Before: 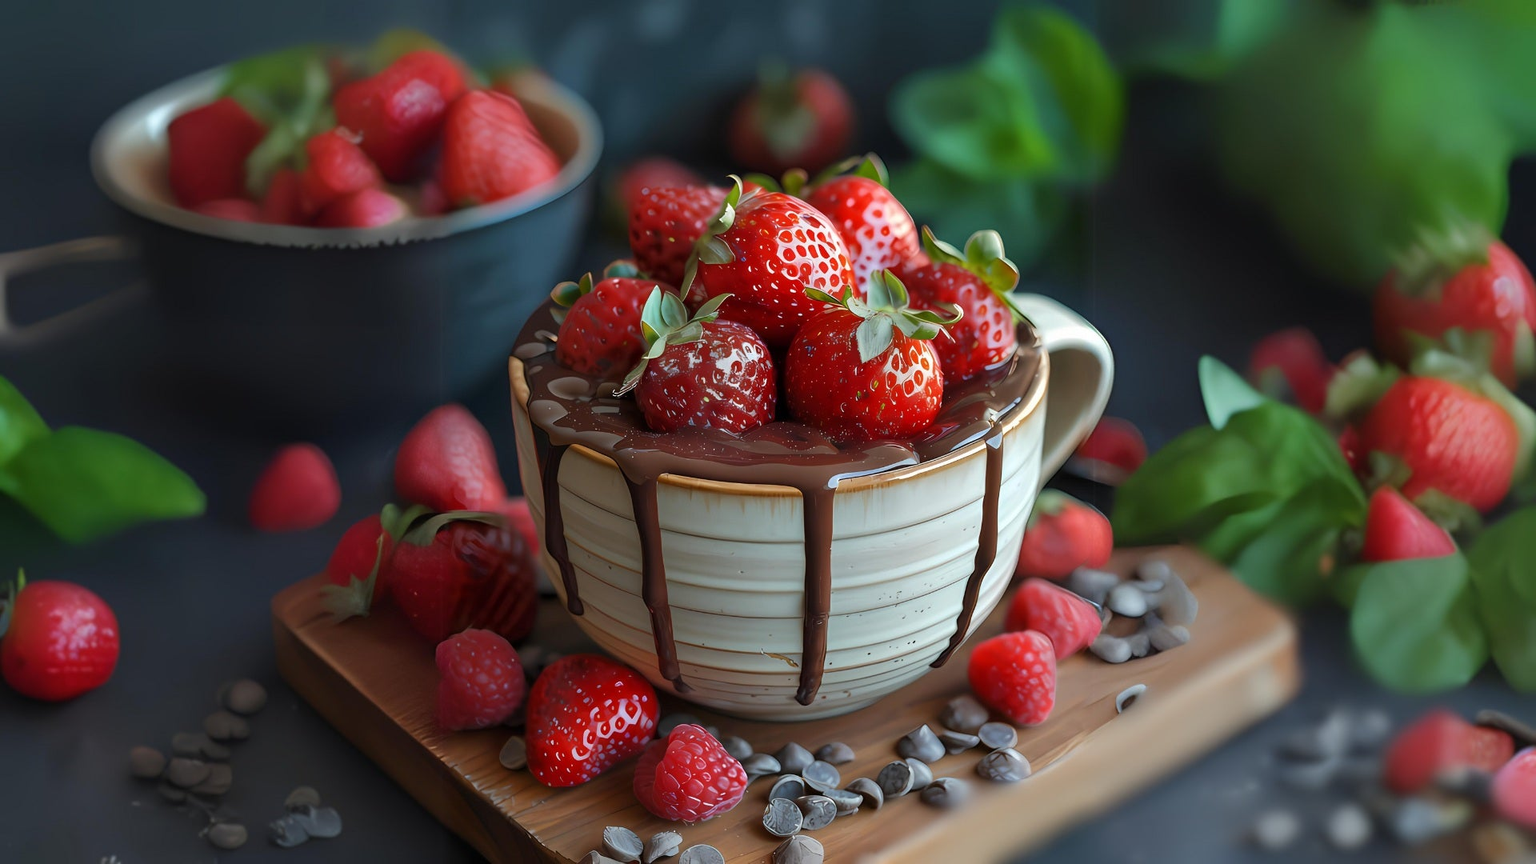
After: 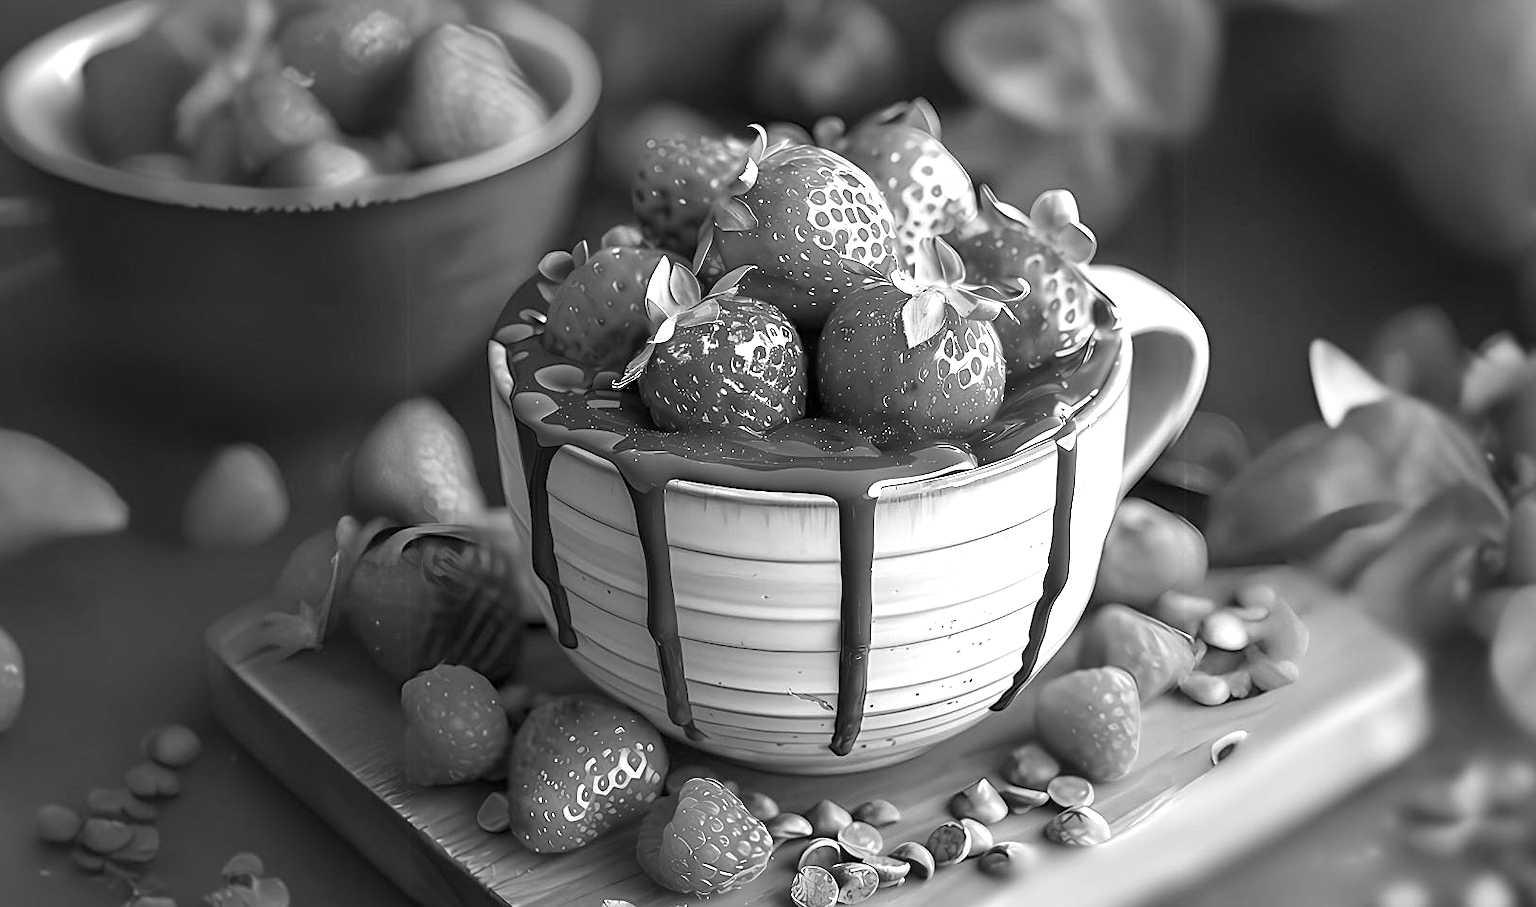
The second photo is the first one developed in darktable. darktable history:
crop: left 6.446%, top 8.188%, right 9.538%, bottom 3.548%
monochrome: on, module defaults
exposure: exposure 1.089 EV, compensate highlight preservation false
sharpen: on, module defaults
